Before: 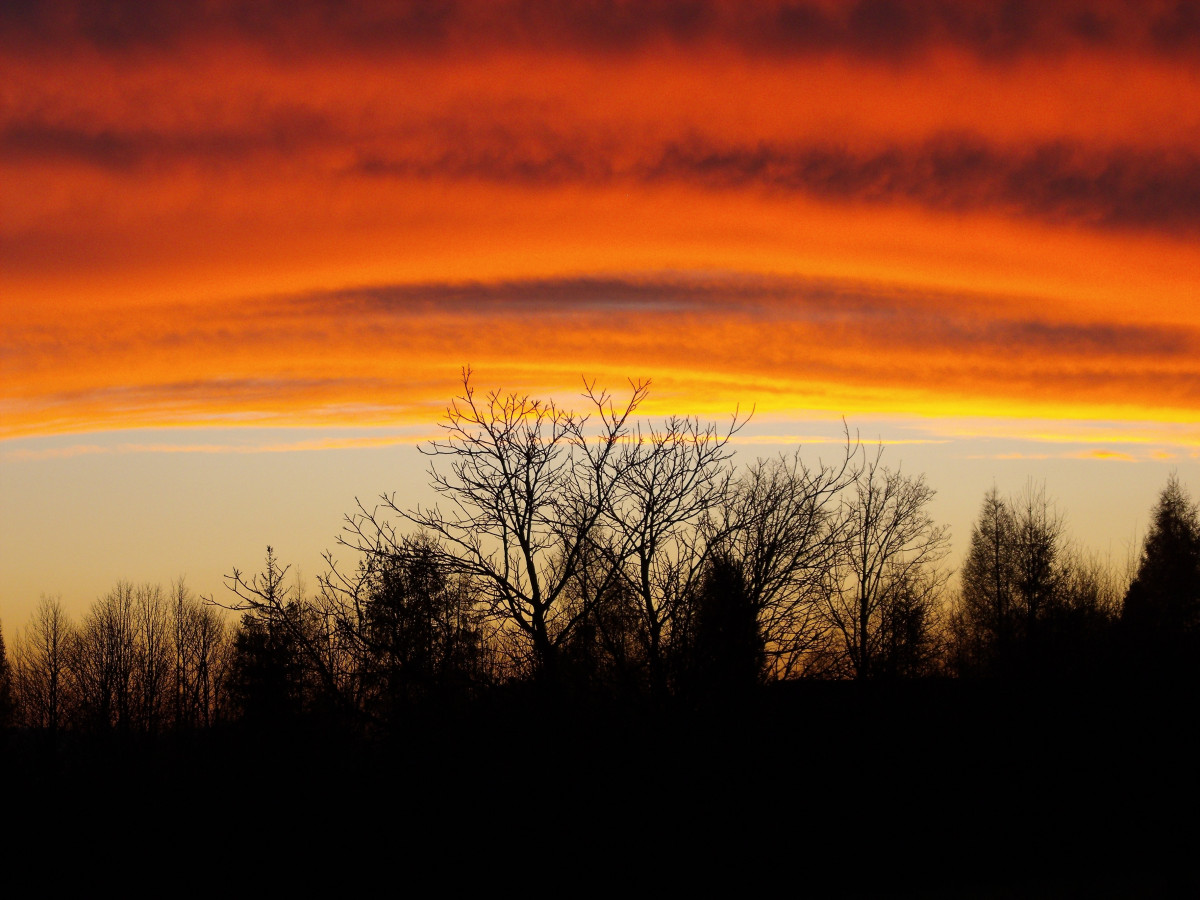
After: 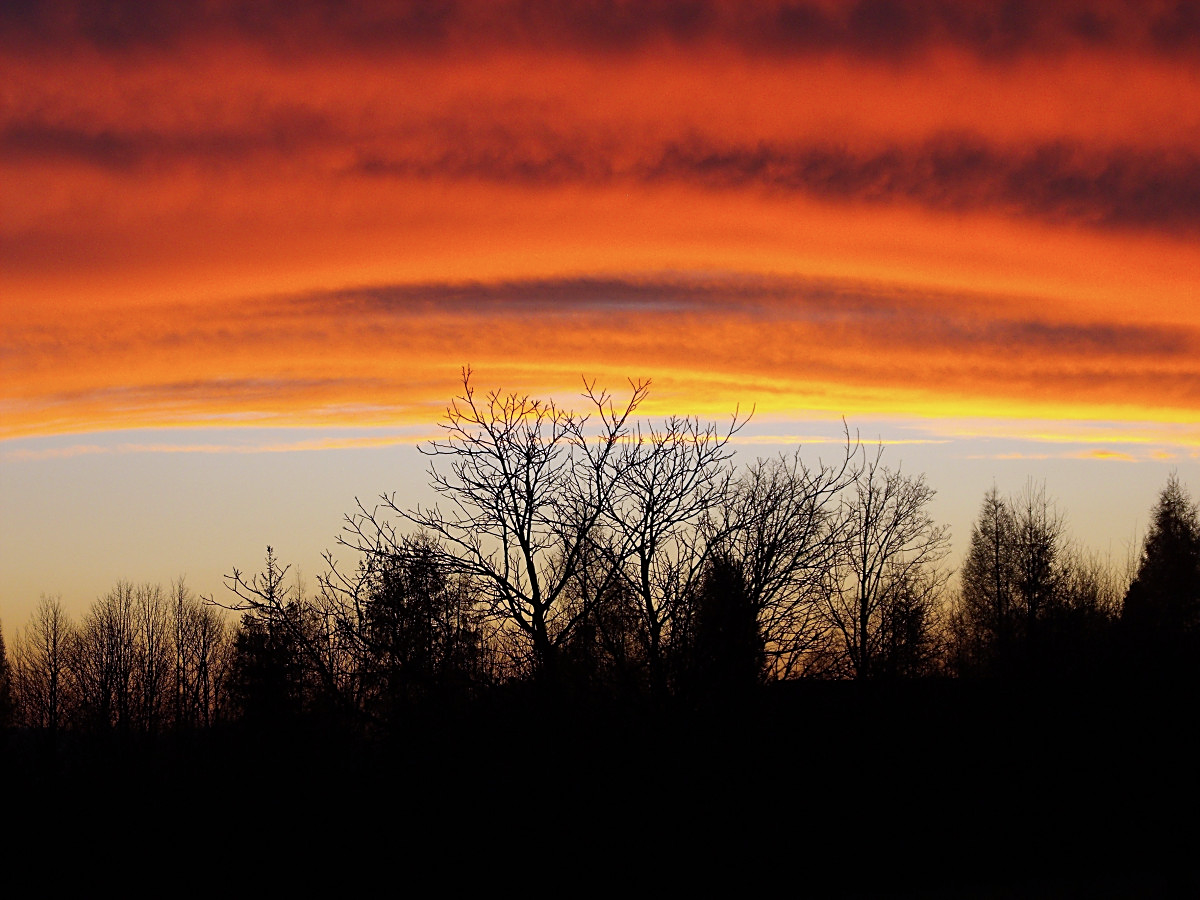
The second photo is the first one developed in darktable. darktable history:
color calibration: illuminant custom, x 0.372, y 0.383, temperature 4278.57 K
sharpen: on, module defaults
